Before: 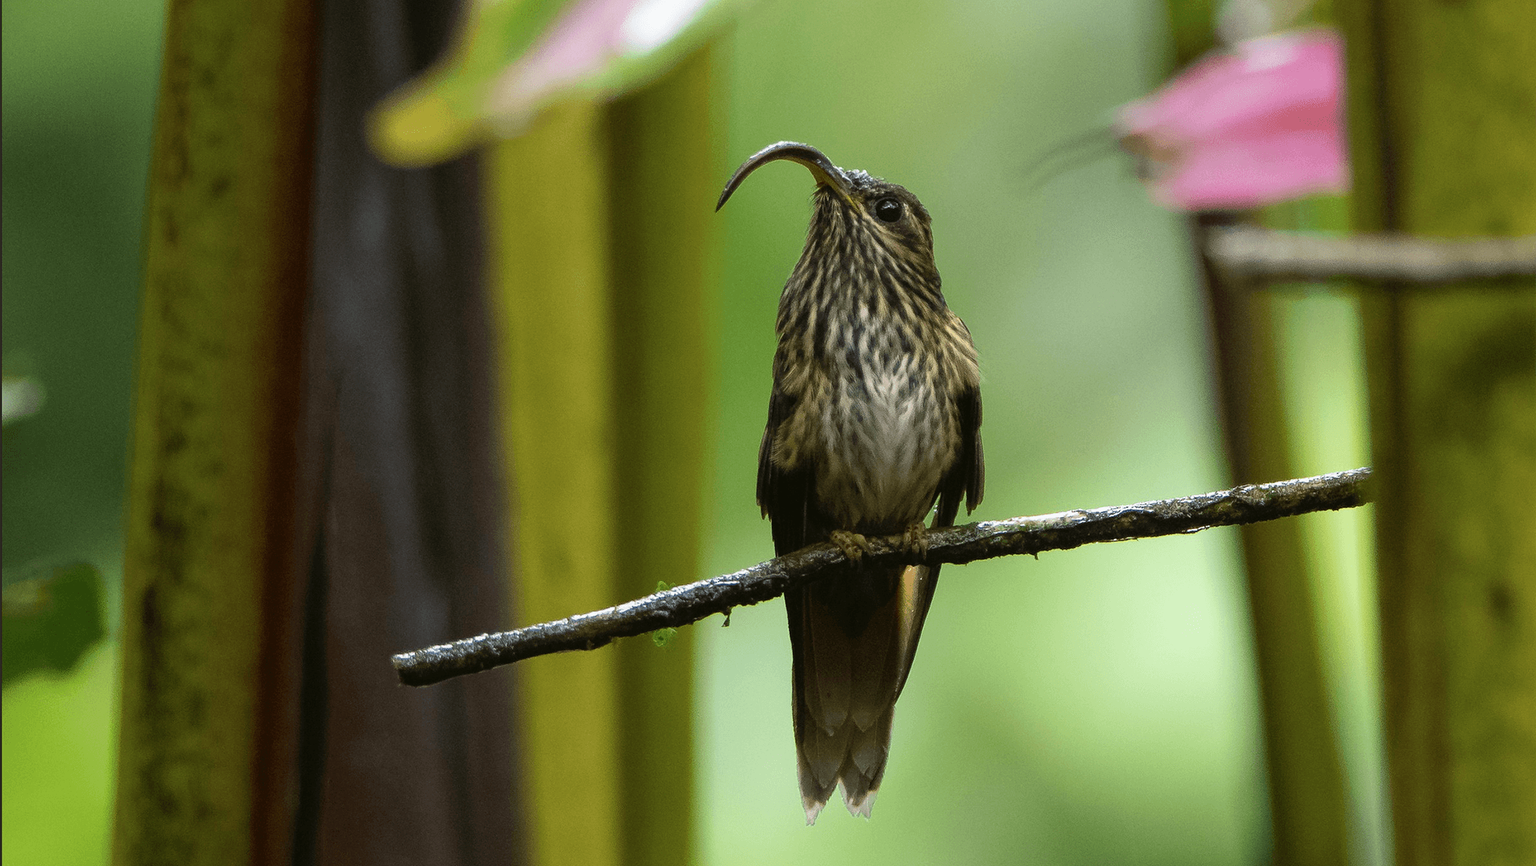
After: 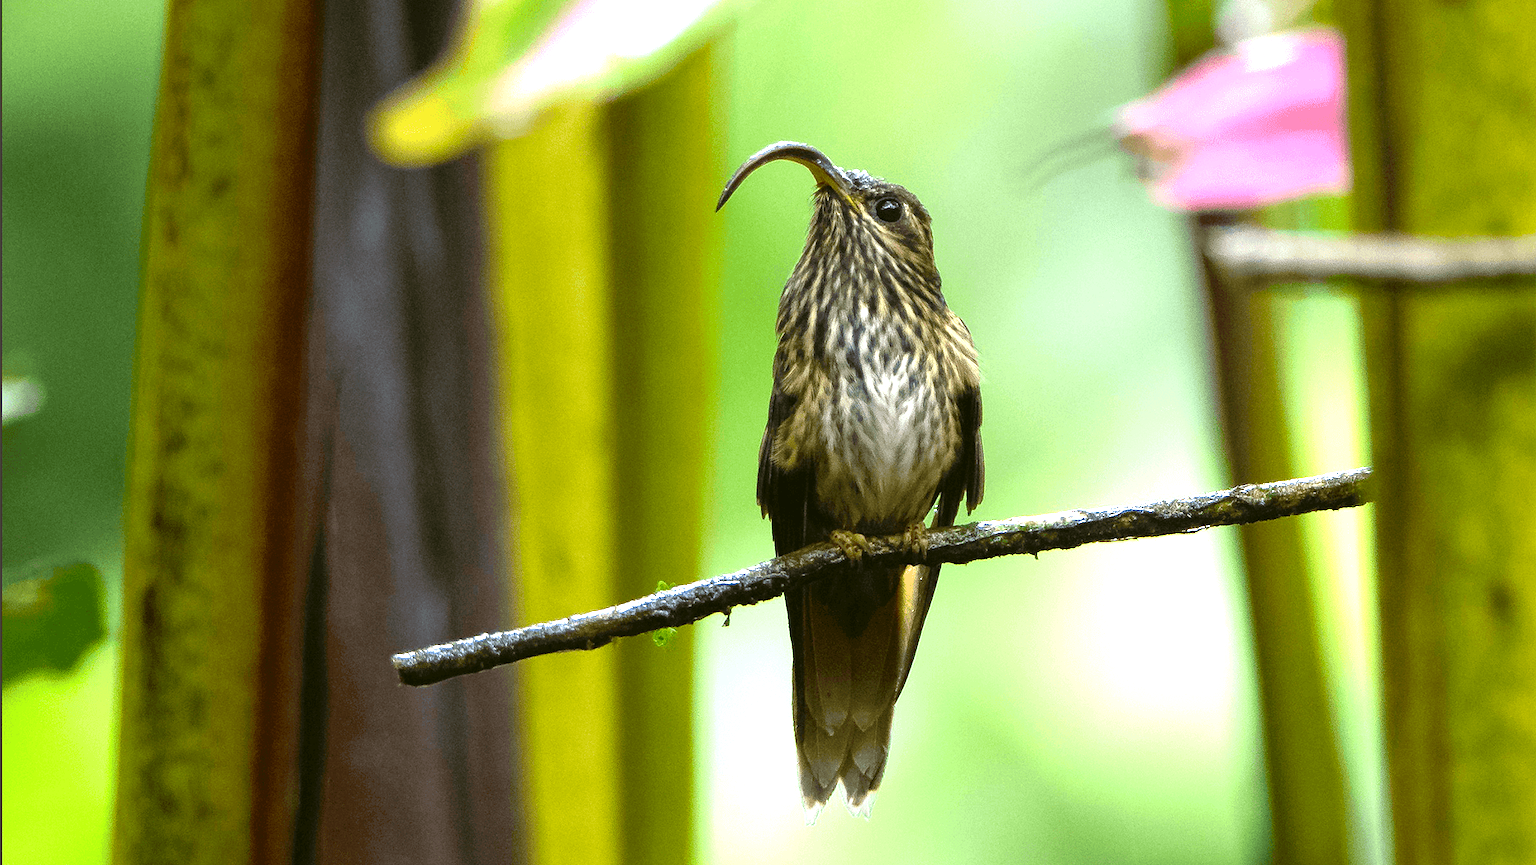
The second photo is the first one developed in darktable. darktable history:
exposure: black level correction 0.001, exposure 1.3 EV, compensate highlight preservation false
color balance rgb: linear chroma grading › shadows -8%, linear chroma grading › global chroma 10%, perceptual saturation grading › global saturation 2%, perceptual saturation grading › highlights -2%, perceptual saturation grading › mid-tones 4%, perceptual saturation grading › shadows 8%, perceptual brilliance grading › global brilliance 2%, perceptual brilliance grading › highlights -4%, global vibrance 16%, saturation formula JzAzBz (2021)
color calibration: illuminant as shot in camera, x 0.358, y 0.373, temperature 4628.91 K
